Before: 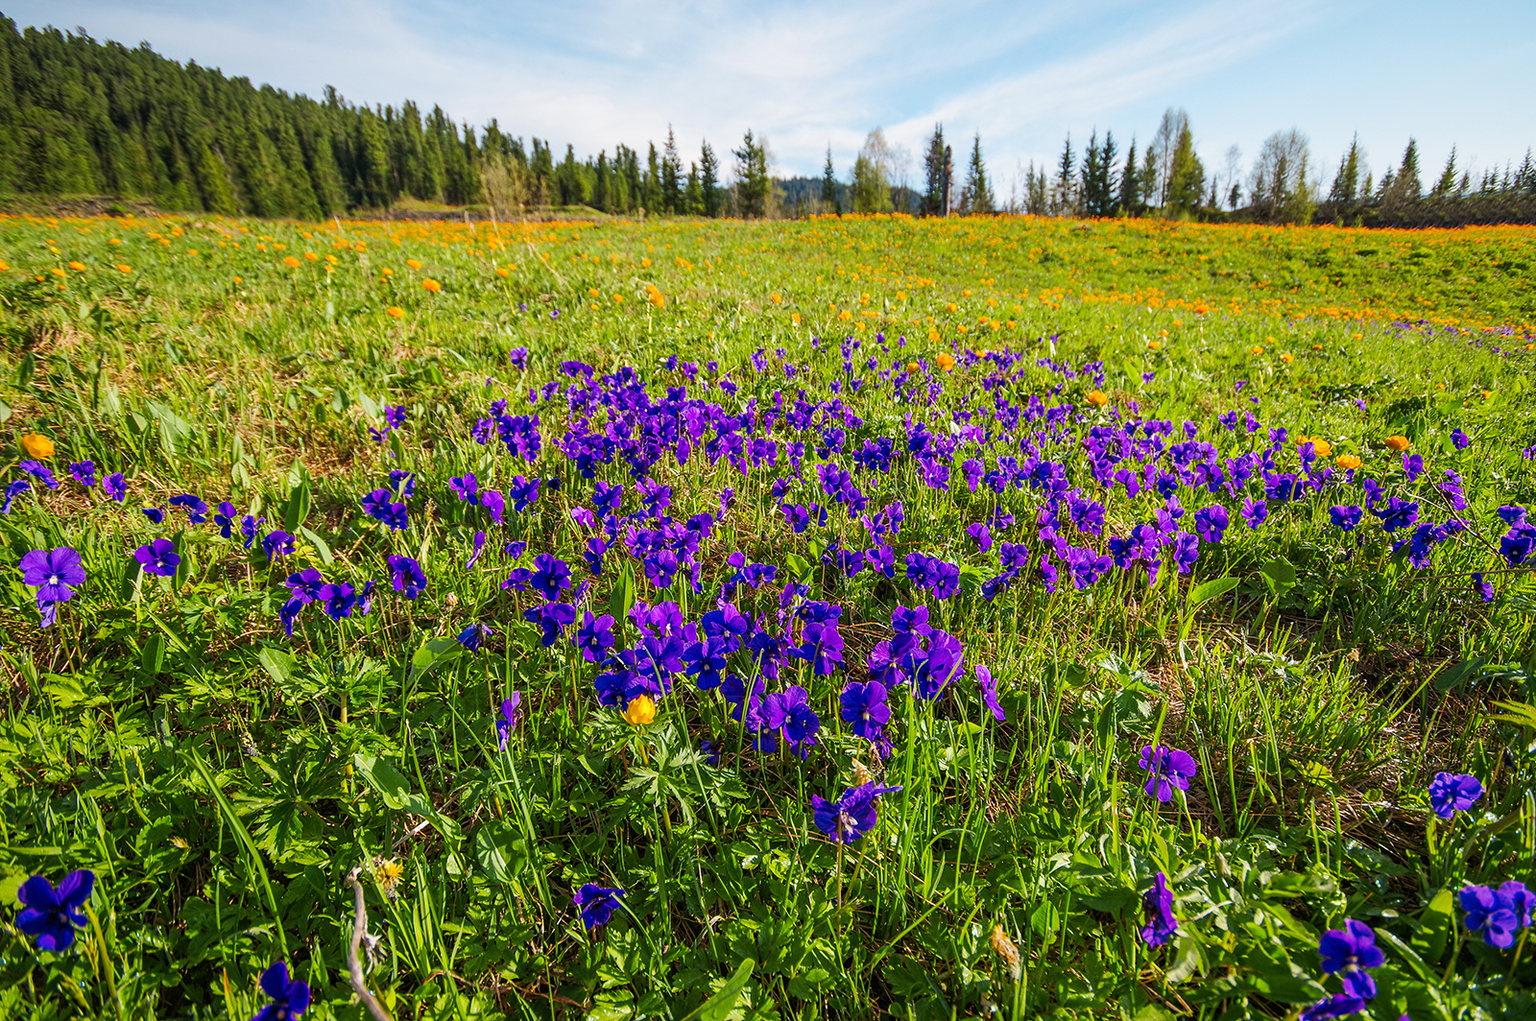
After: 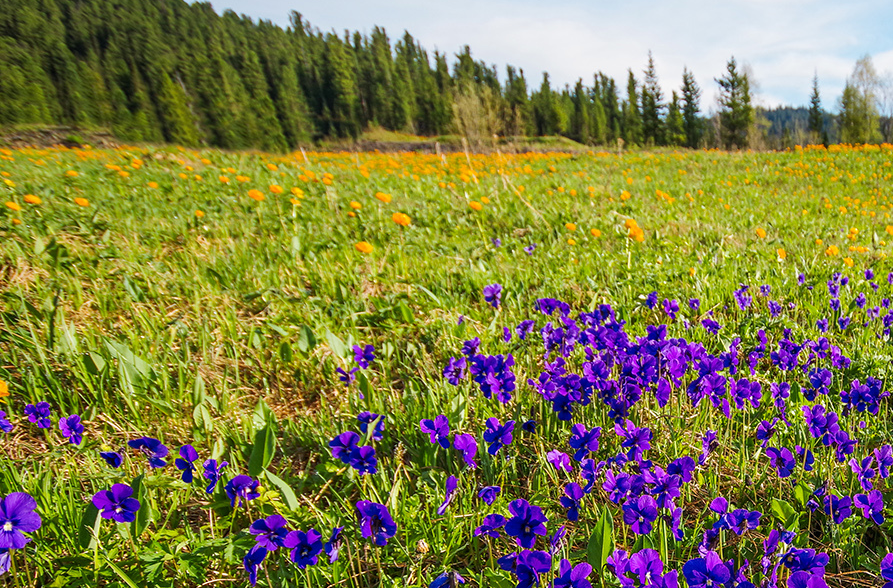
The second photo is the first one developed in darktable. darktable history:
crop and rotate: left 3.027%, top 7.411%, right 41.131%, bottom 37.291%
